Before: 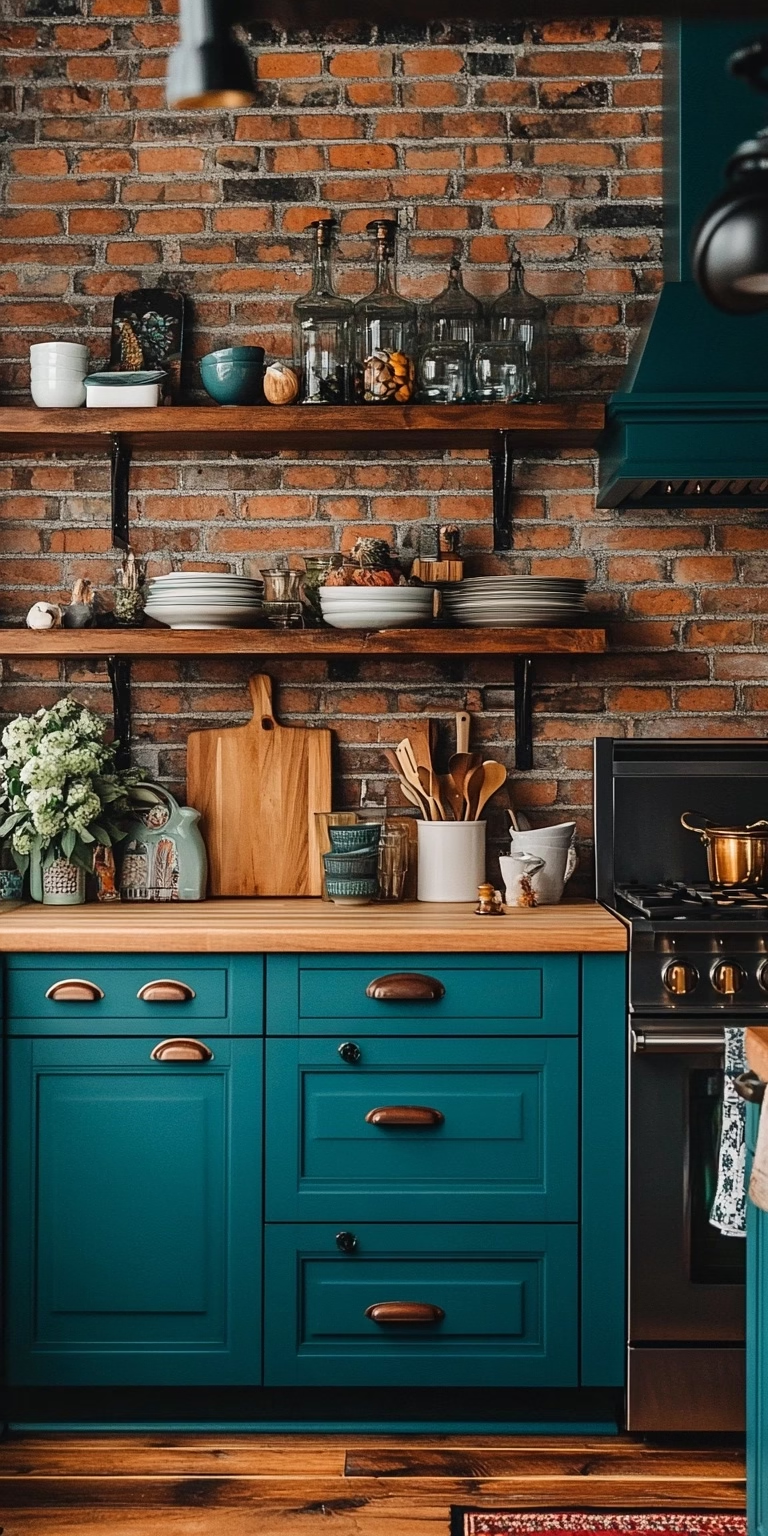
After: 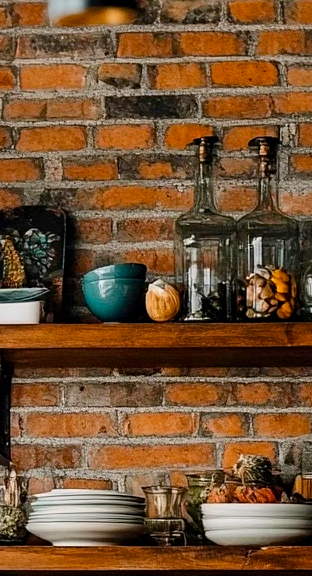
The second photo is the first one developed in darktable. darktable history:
color balance rgb: shadows lift › chroma 0.847%, shadows lift › hue 110.62°, global offset › luminance -0.492%, perceptual saturation grading › global saturation 31.18%
crop: left 15.46%, top 5.453%, right 43.849%, bottom 57.018%
